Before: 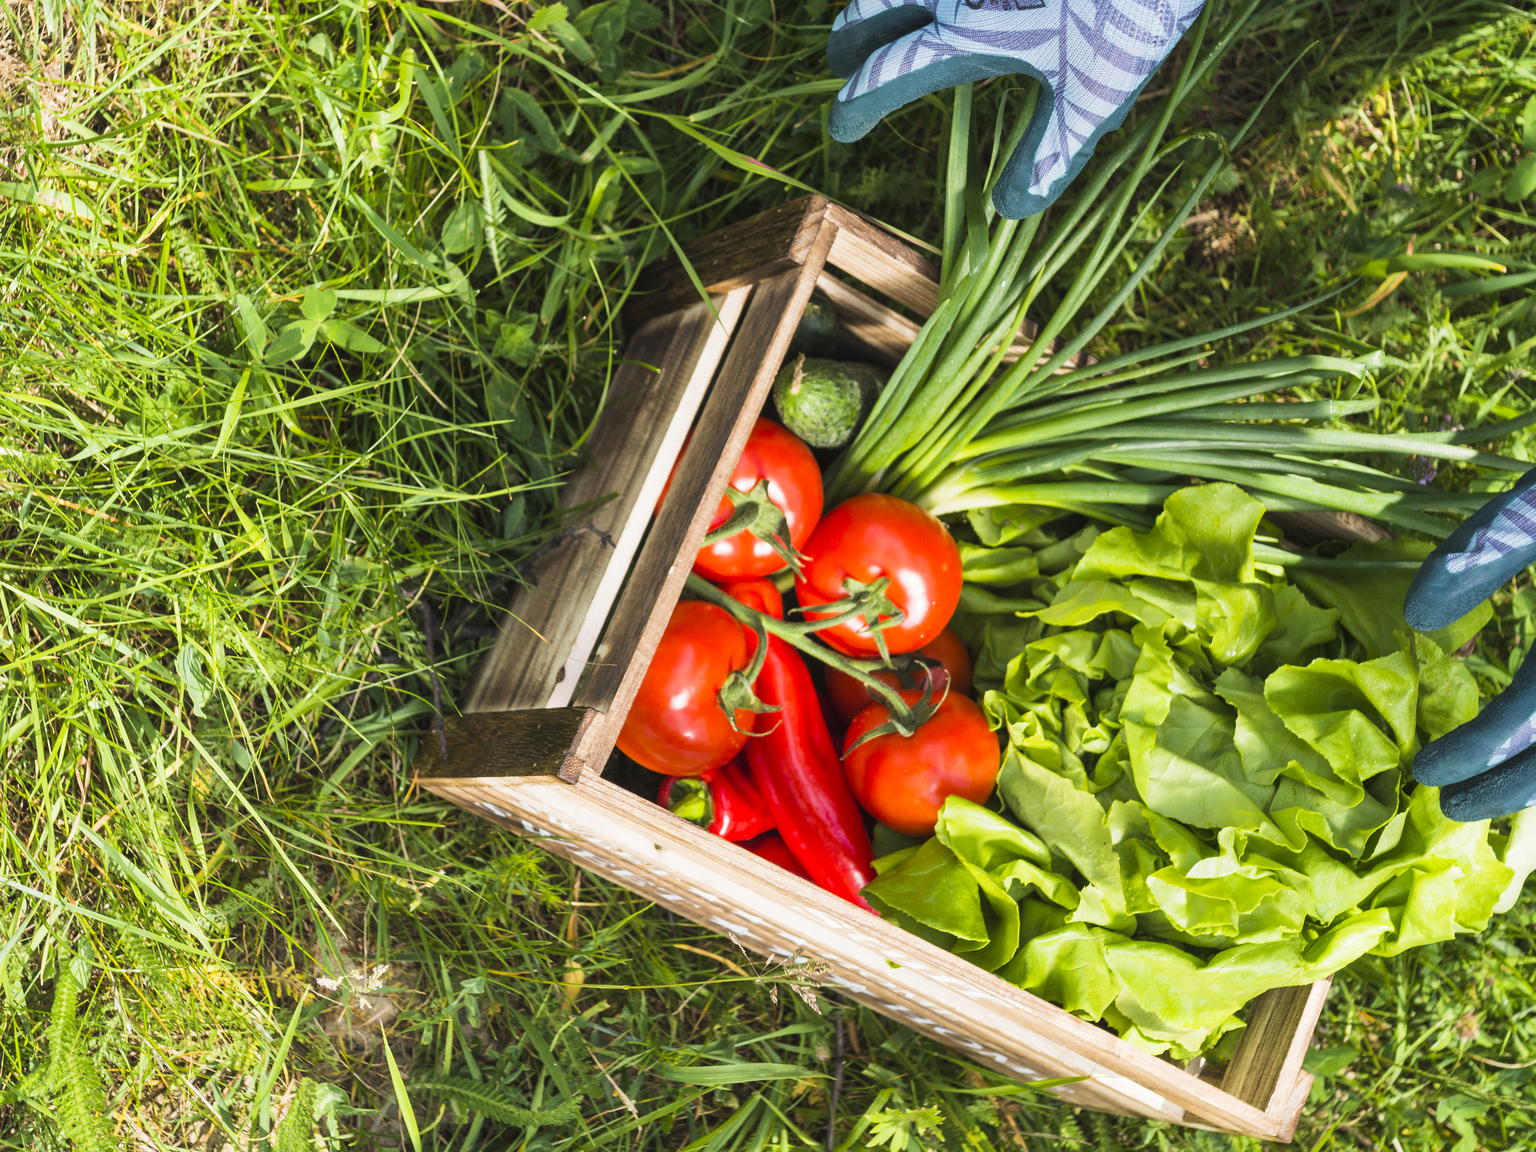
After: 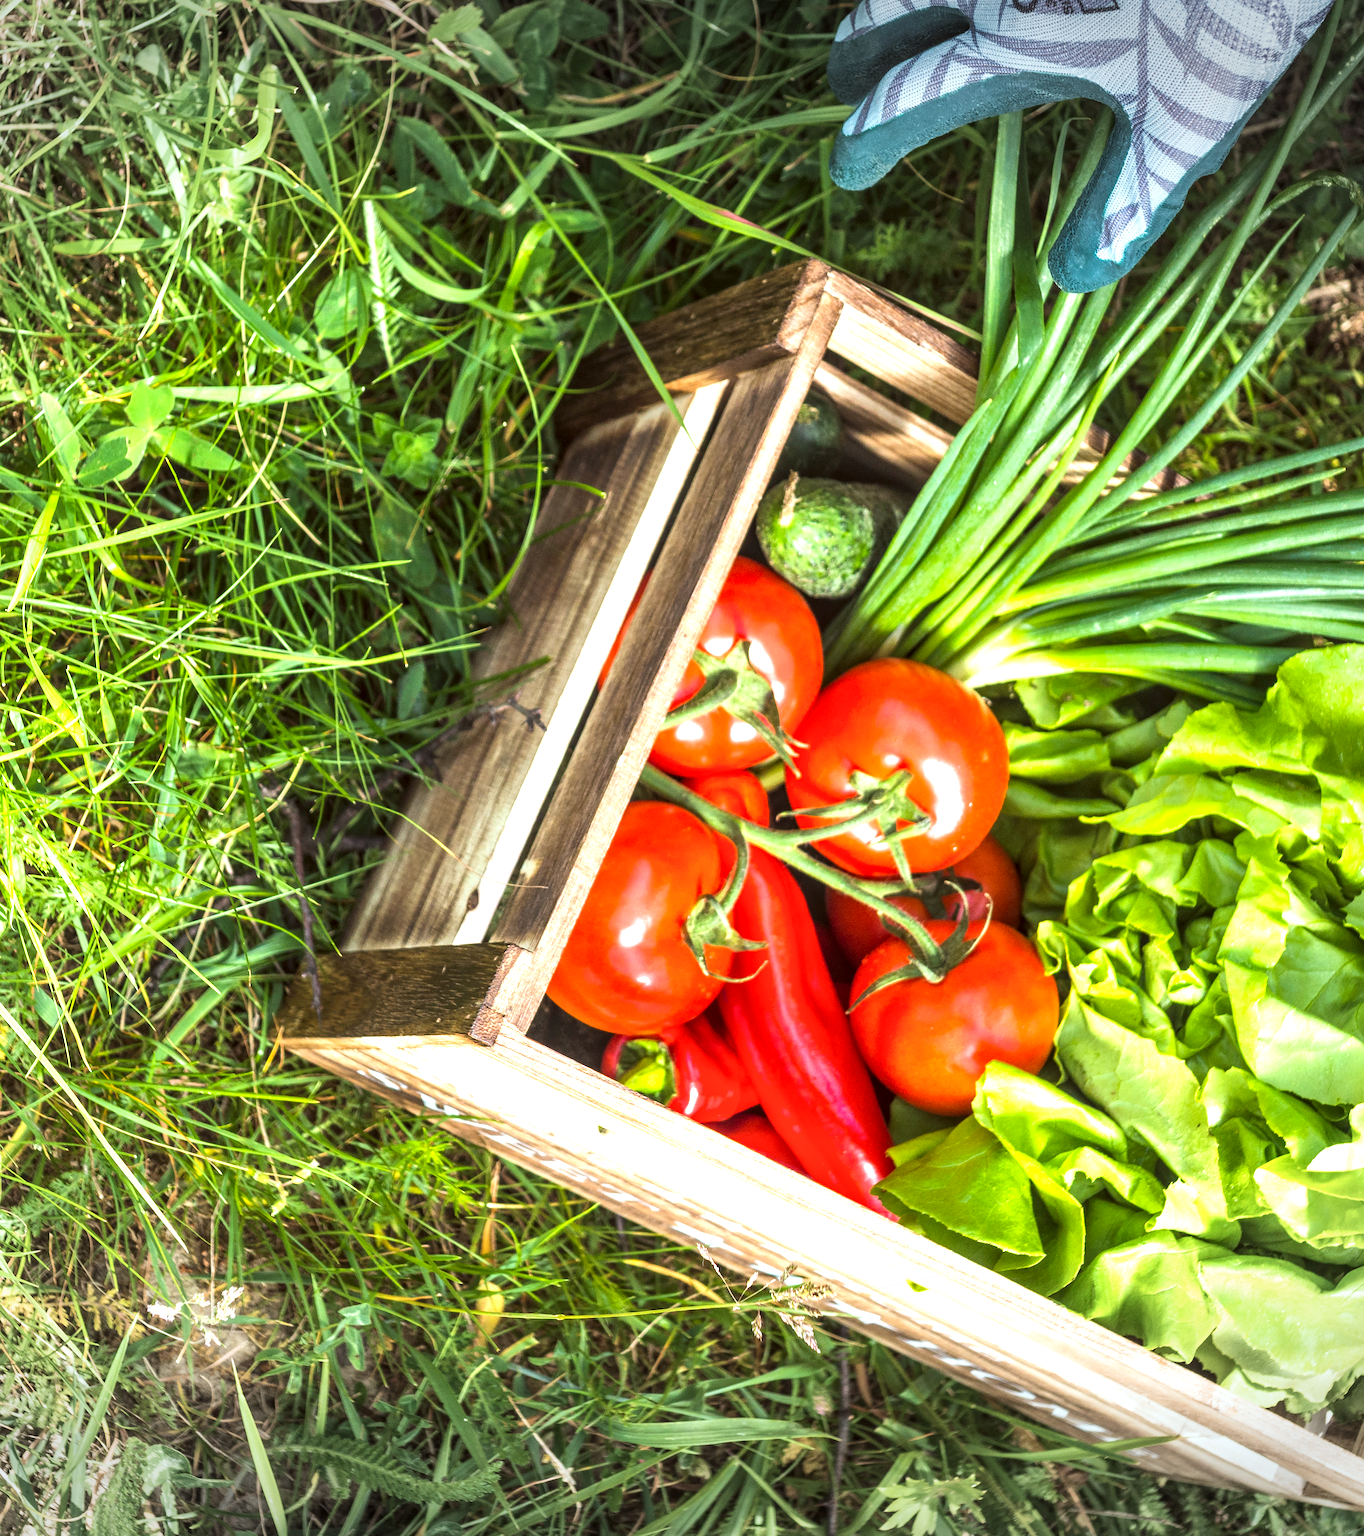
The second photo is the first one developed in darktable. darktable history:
vignetting: fall-off start 100.48%, width/height ratio 1.305, unbound false
crop and rotate: left 13.449%, right 19.934%
sharpen: radius 5.317, amount 0.309, threshold 26.378
exposure: exposure 0.735 EV, compensate highlight preservation false
local contrast: on, module defaults
color correction: highlights a* -5.01, highlights b* -4.49, shadows a* 4.08, shadows b* 4.14
